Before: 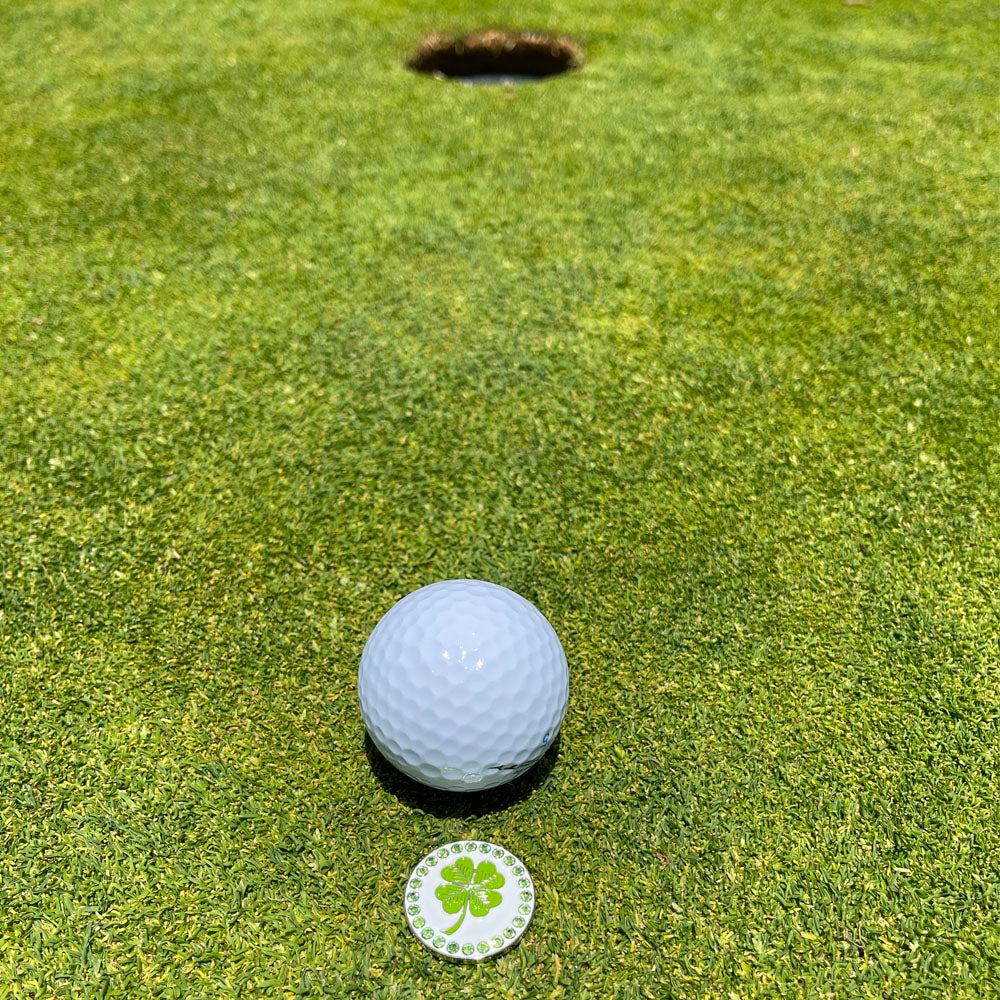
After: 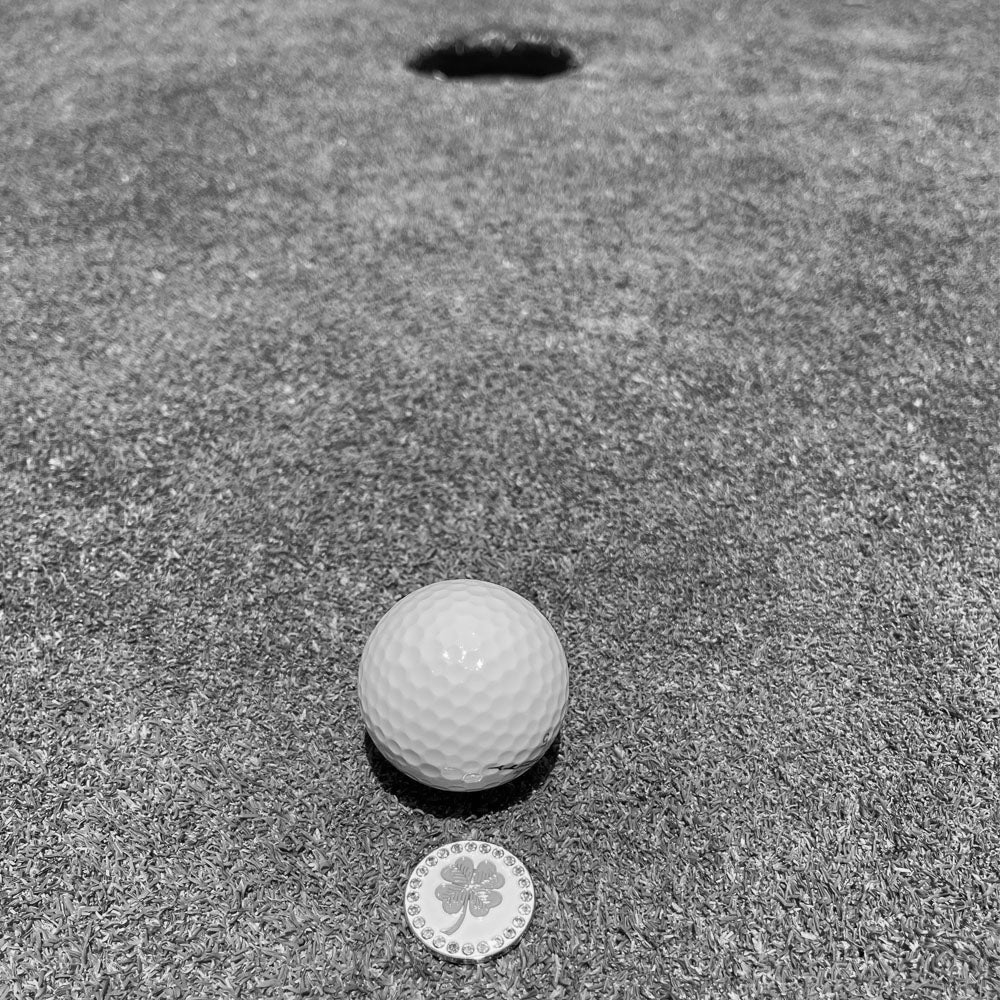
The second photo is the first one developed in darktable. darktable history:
monochrome: size 1
shadows and highlights: shadows 52.42, soften with gaussian
